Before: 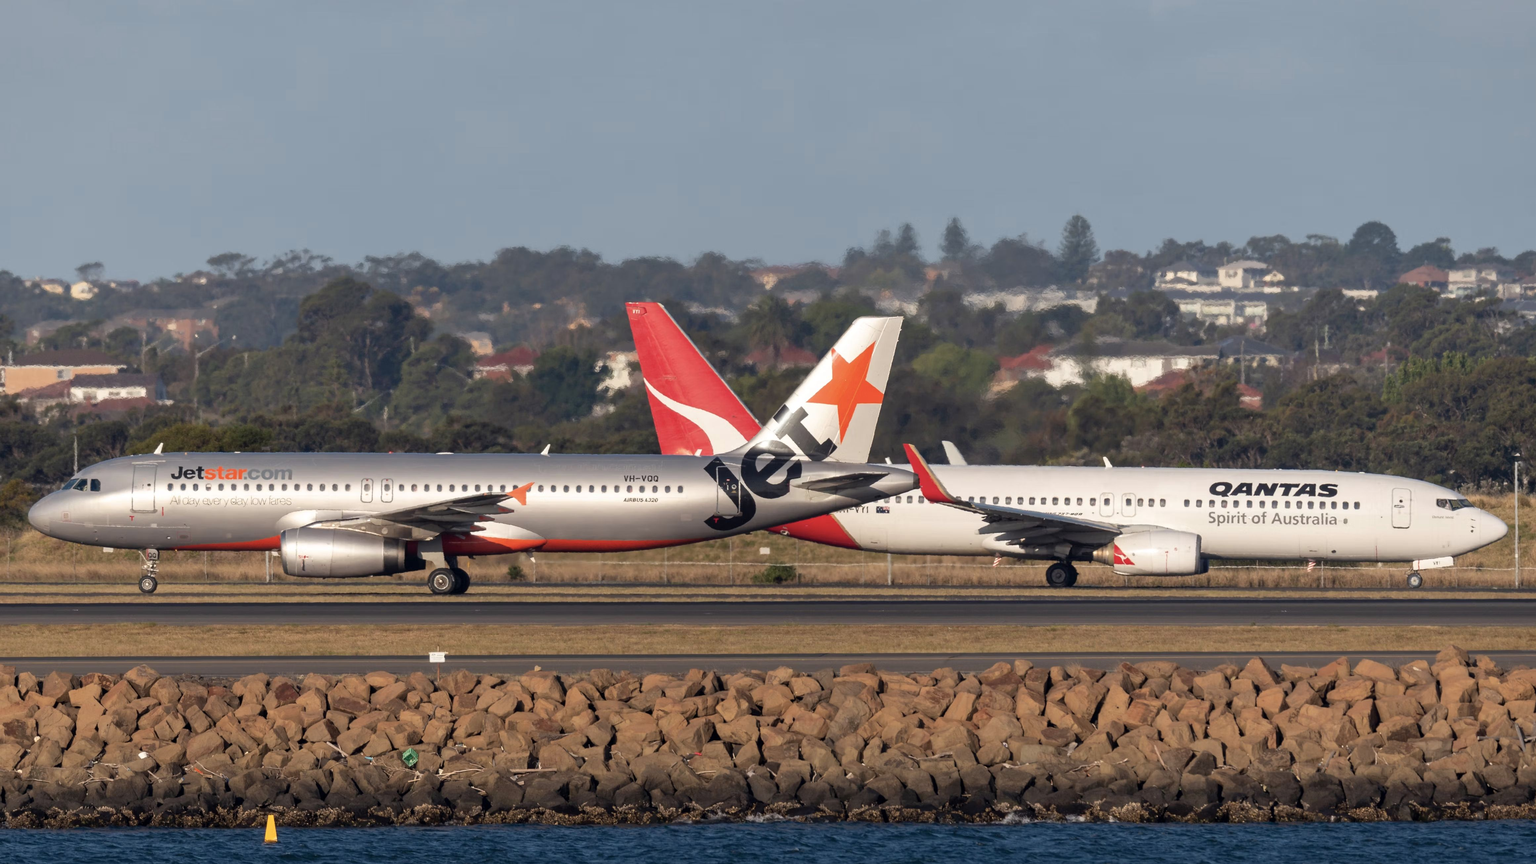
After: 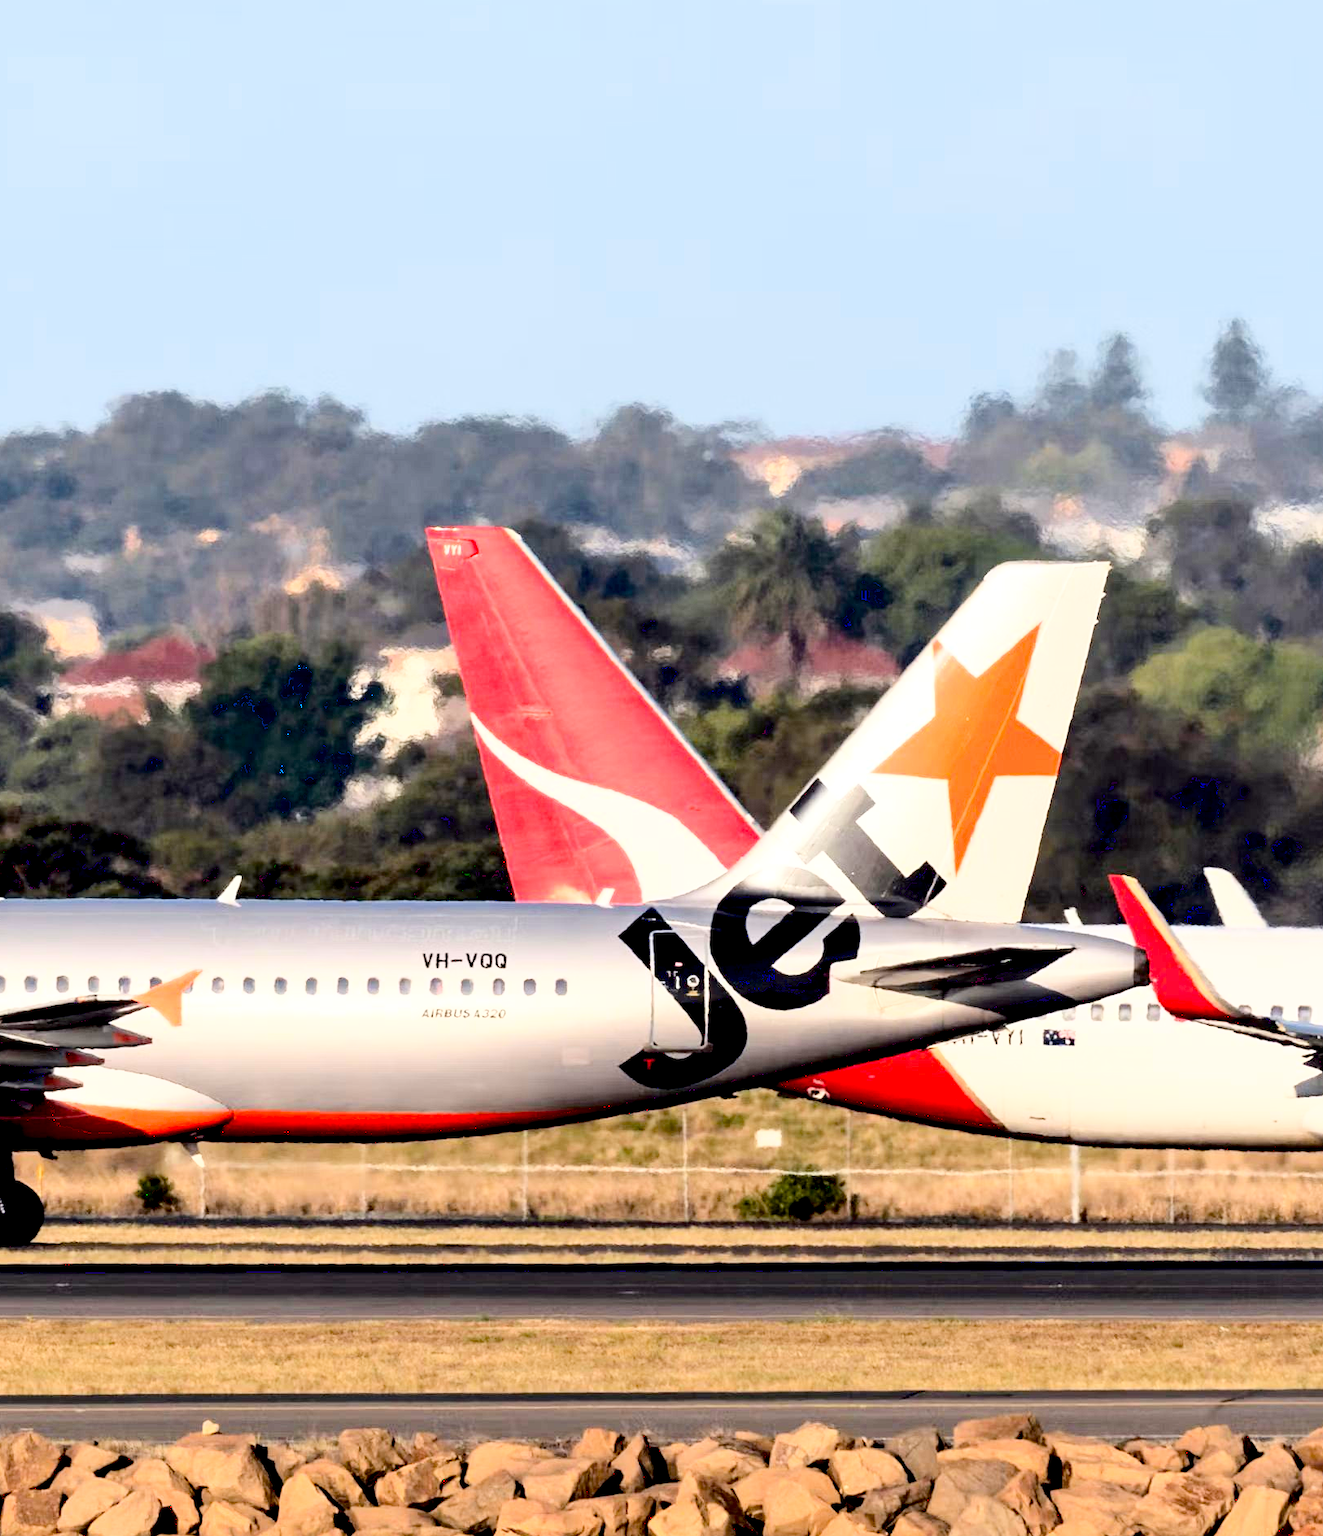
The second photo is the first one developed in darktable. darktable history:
exposure: black level correction 0.03, exposure 0.304 EV, compensate highlight preservation false
crop and rotate: left 29.457%, top 10.212%, right 35.484%, bottom 17.481%
base curve: curves: ch0 [(0, 0.003) (0.001, 0.002) (0.006, 0.004) (0.02, 0.022) (0.048, 0.086) (0.094, 0.234) (0.162, 0.431) (0.258, 0.629) (0.385, 0.8) (0.548, 0.918) (0.751, 0.988) (1, 1)]
